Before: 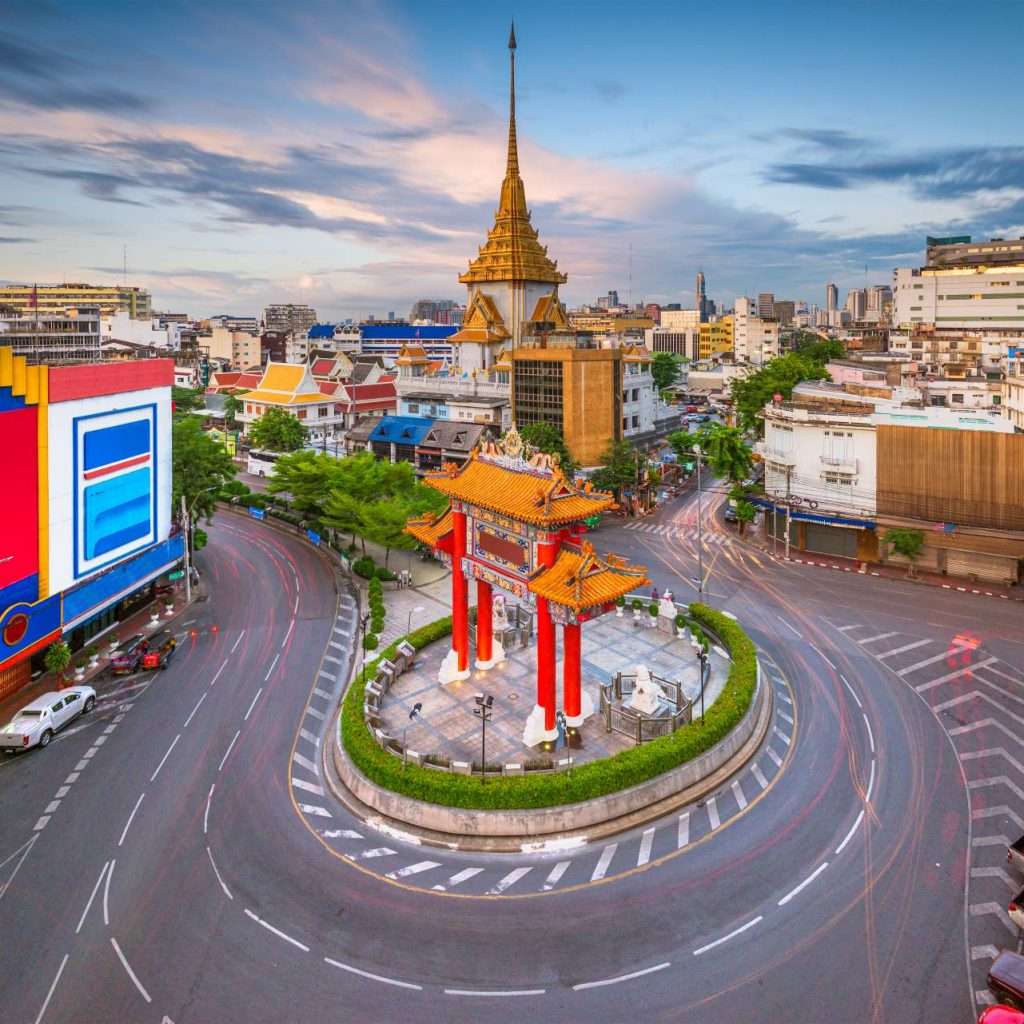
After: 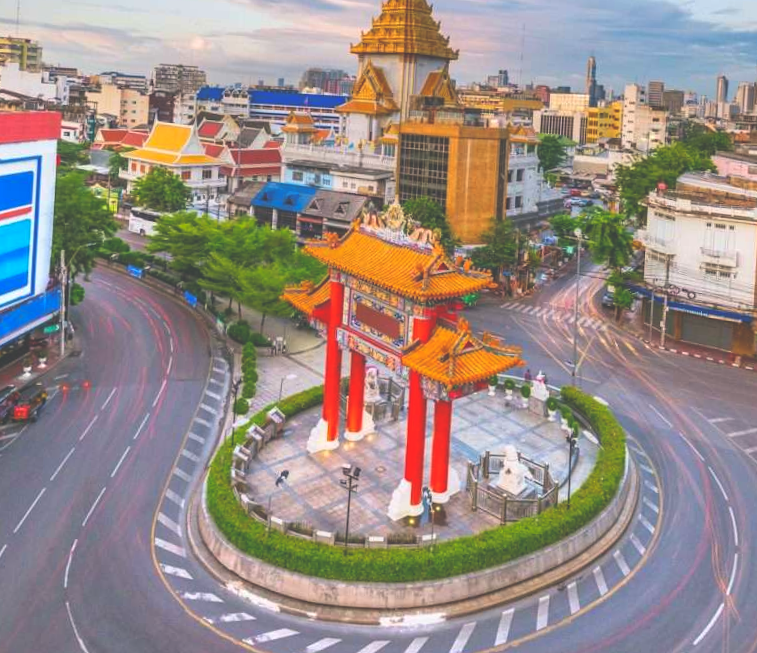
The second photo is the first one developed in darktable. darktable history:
levels: mode automatic
exposure: black level correction -0.041, exposure 0.062 EV, compensate highlight preservation false
color balance rgb: shadows lift › chroma 2.925%, shadows lift › hue 242.1°, shadows fall-off 101.398%, linear chroma grading › global chroma 15.643%, perceptual saturation grading › global saturation 0.487%, mask middle-gray fulcrum 21.732%, global vibrance 5.122%
crop and rotate: angle -3.32°, left 9.8%, top 20.683%, right 12.062%, bottom 11.935%
